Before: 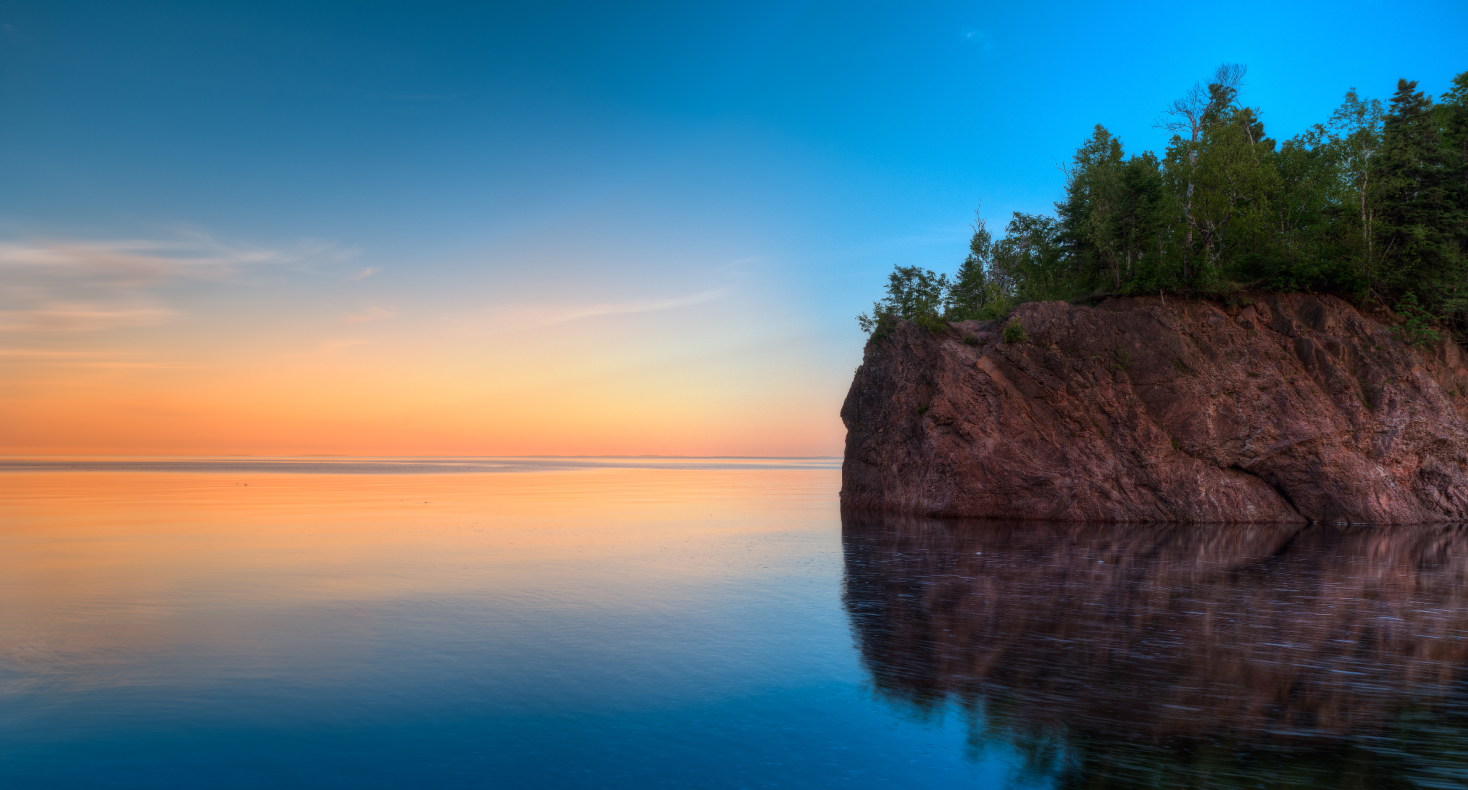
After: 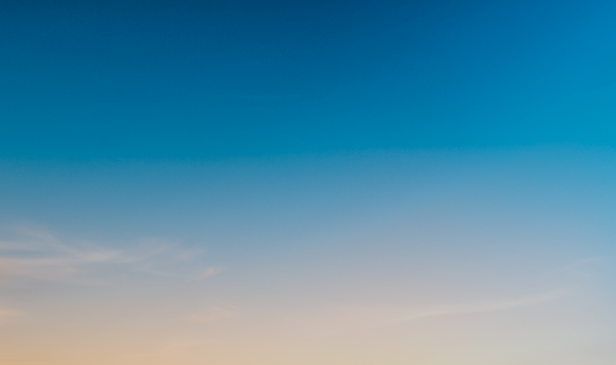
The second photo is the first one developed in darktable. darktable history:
crop and rotate: left 10.817%, top 0.062%, right 47.194%, bottom 53.626%
filmic rgb: black relative exposure -2.85 EV, white relative exposure 4.56 EV, hardness 1.77, contrast 1.25, preserve chrominance no, color science v5 (2021)
